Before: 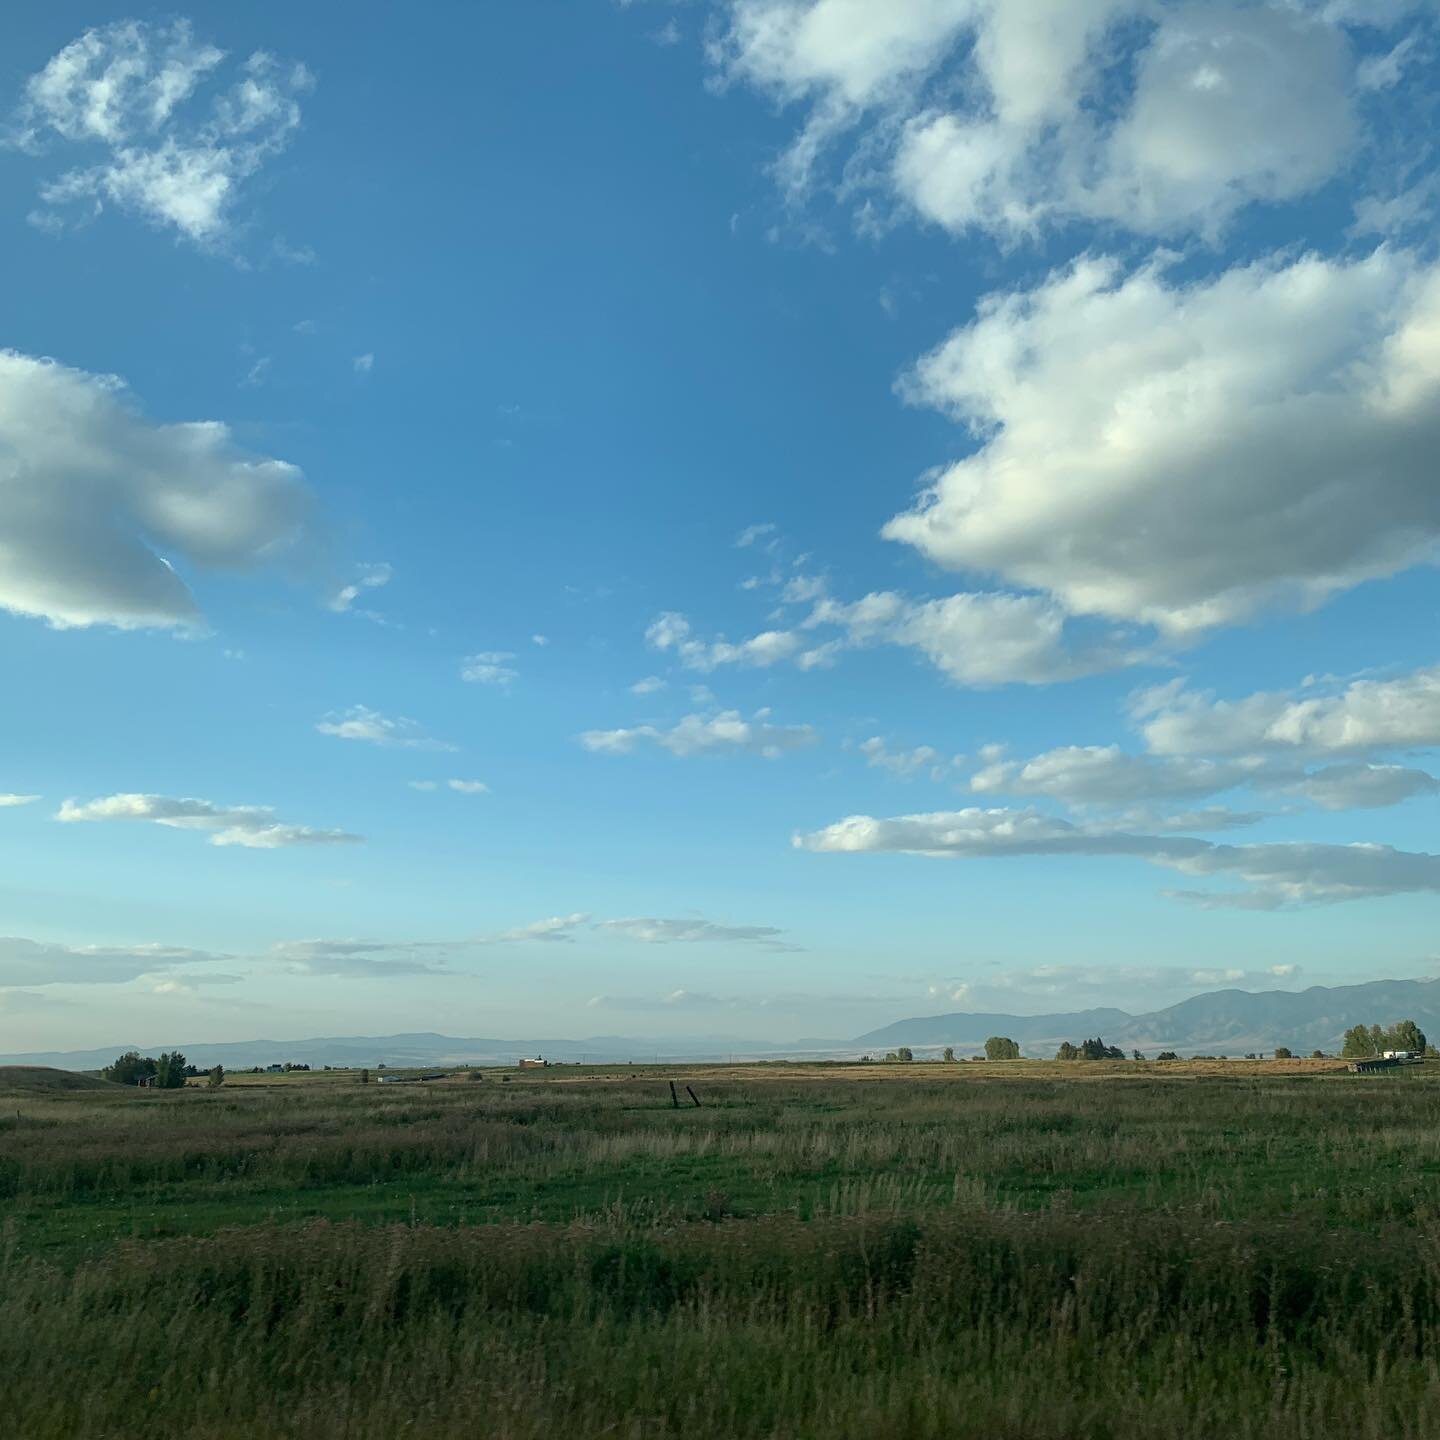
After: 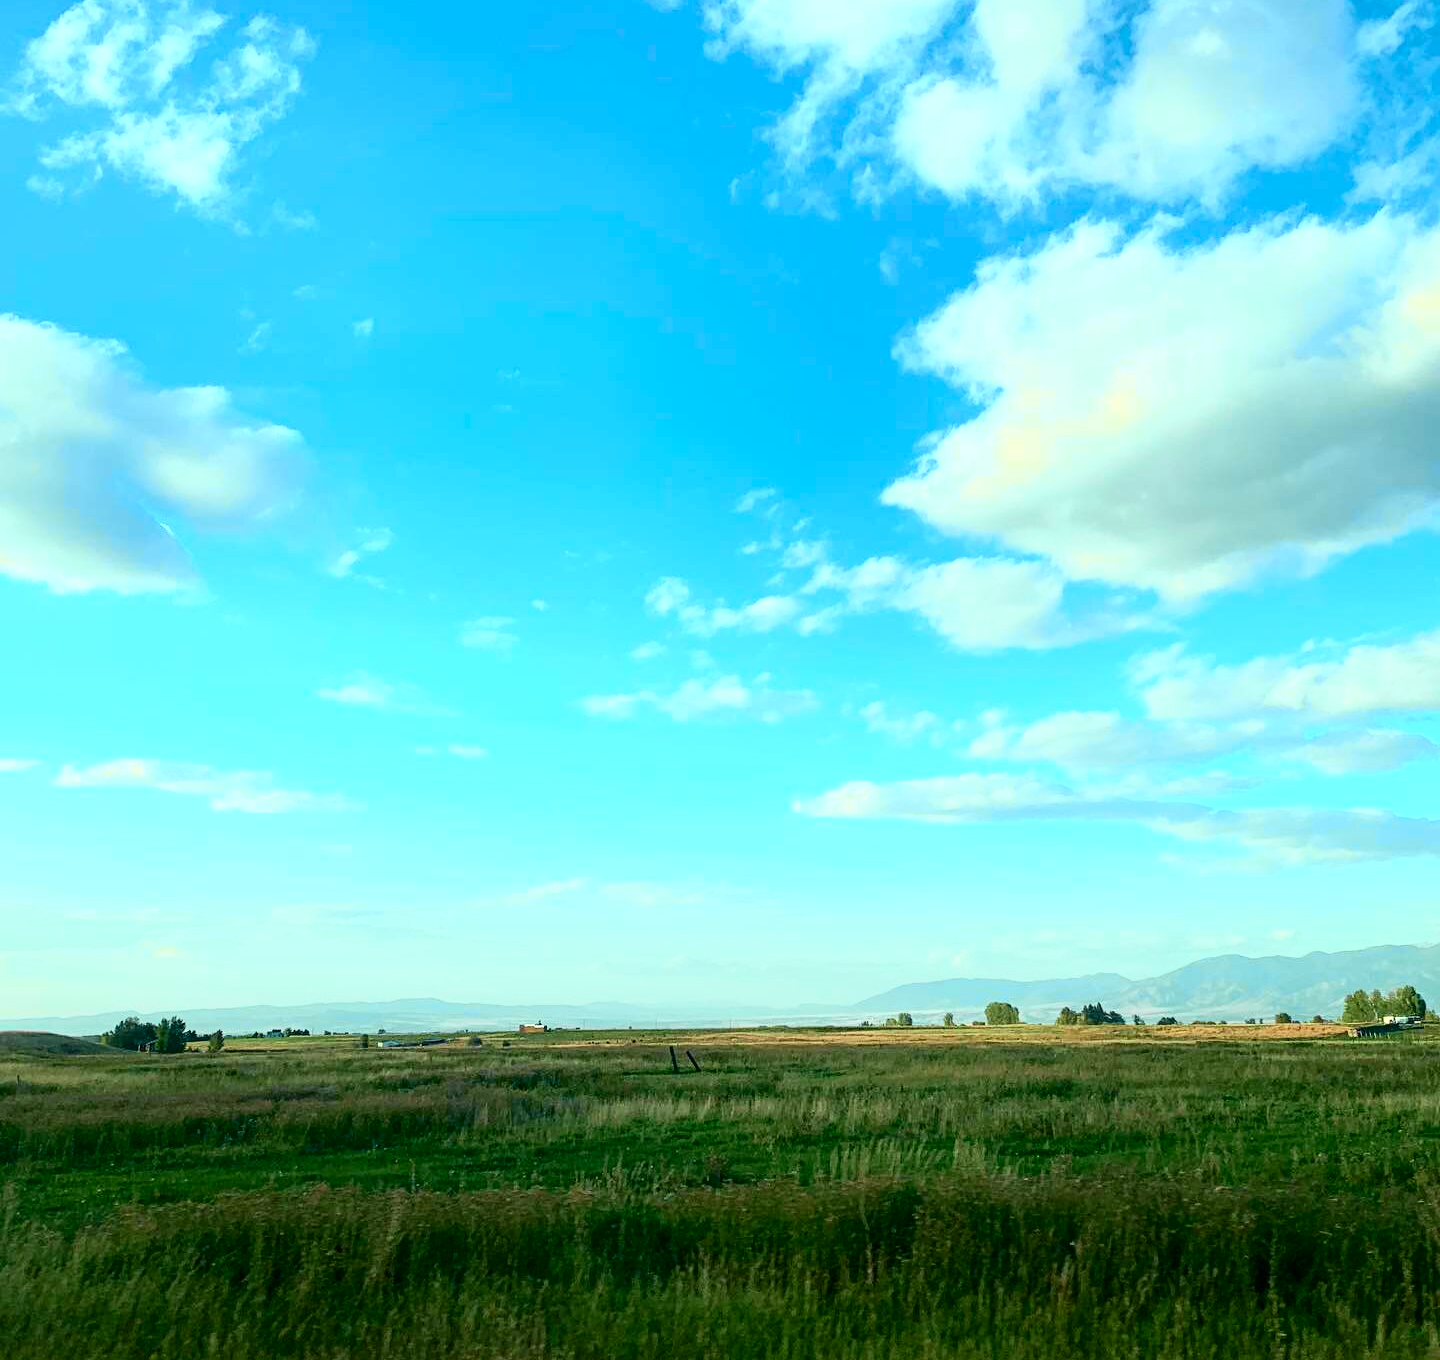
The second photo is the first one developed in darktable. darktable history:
exposure: black level correction 0.001, exposure 0.675 EV, compensate highlight preservation false
crop and rotate: top 2.479%, bottom 3.018%
tone curve: curves: ch0 [(0, 0.003) (0.044, 0.032) (0.12, 0.089) (0.19, 0.164) (0.269, 0.269) (0.473, 0.533) (0.595, 0.695) (0.718, 0.823) (0.855, 0.931) (1, 0.982)]; ch1 [(0, 0) (0.243, 0.245) (0.427, 0.387) (0.493, 0.481) (0.501, 0.5) (0.521, 0.528) (0.554, 0.586) (0.607, 0.655) (0.671, 0.735) (0.796, 0.85) (1, 1)]; ch2 [(0, 0) (0.249, 0.216) (0.357, 0.317) (0.448, 0.432) (0.478, 0.492) (0.498, 0.499) (0.517, 0.519) (0.537, 0.57) (0.569, 0.623) (0.61, 0.663) (0.706, 0.75) (0.808, 0.809) (0.991, 0.968)], color space Lab, independent channels, preserve colors none
contrast brightness saturation: contrast 0.08, saturation 0.02
